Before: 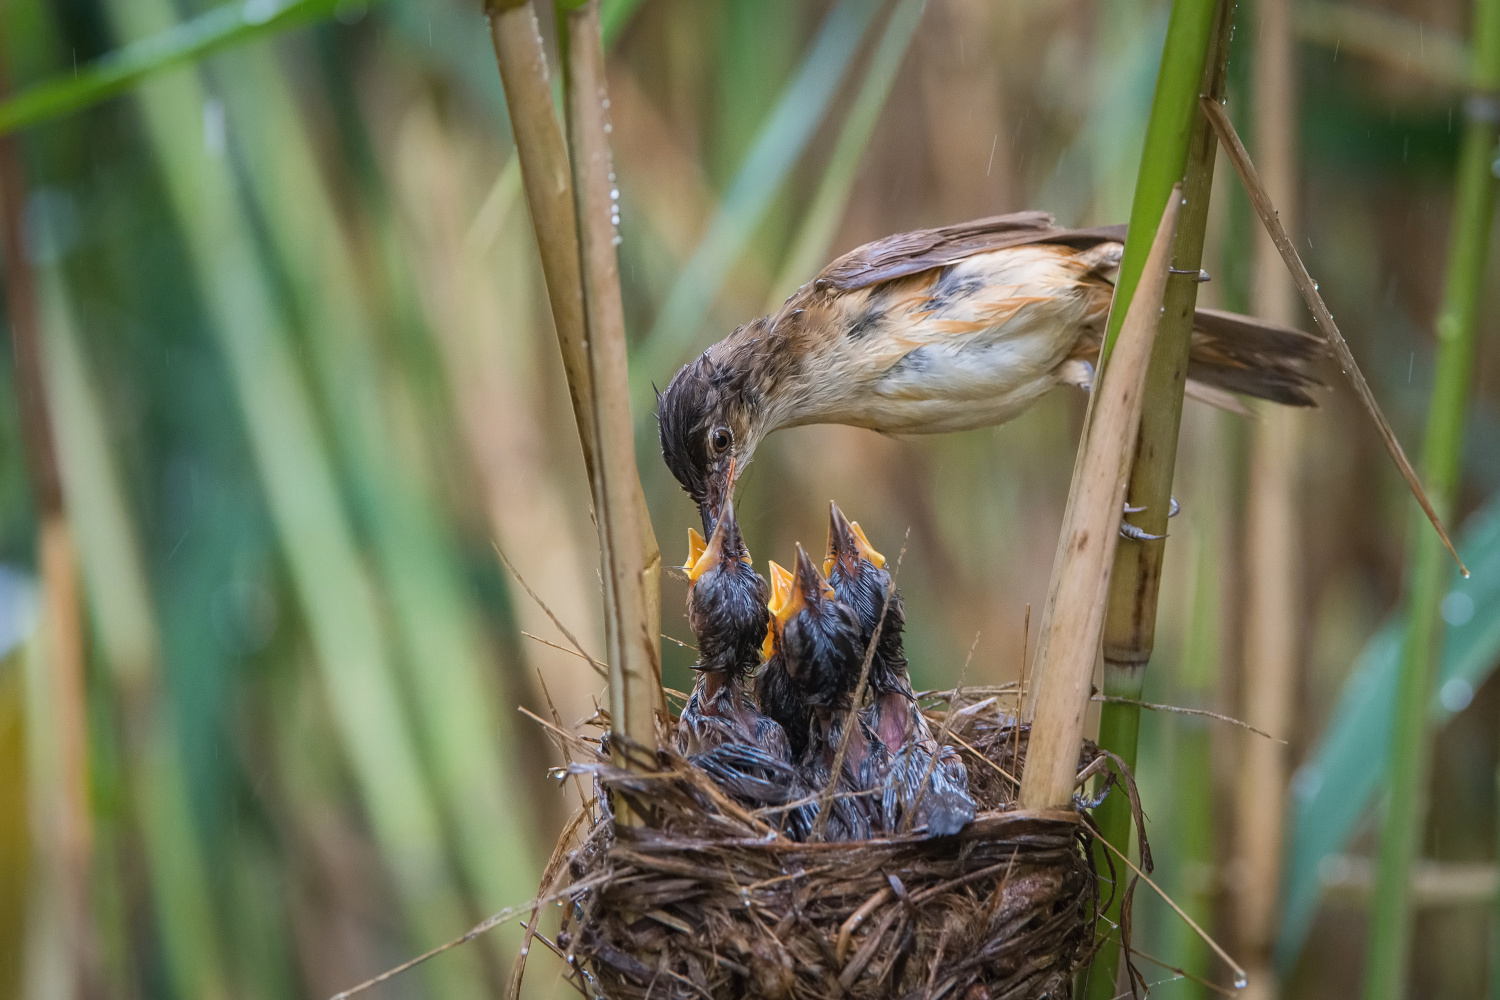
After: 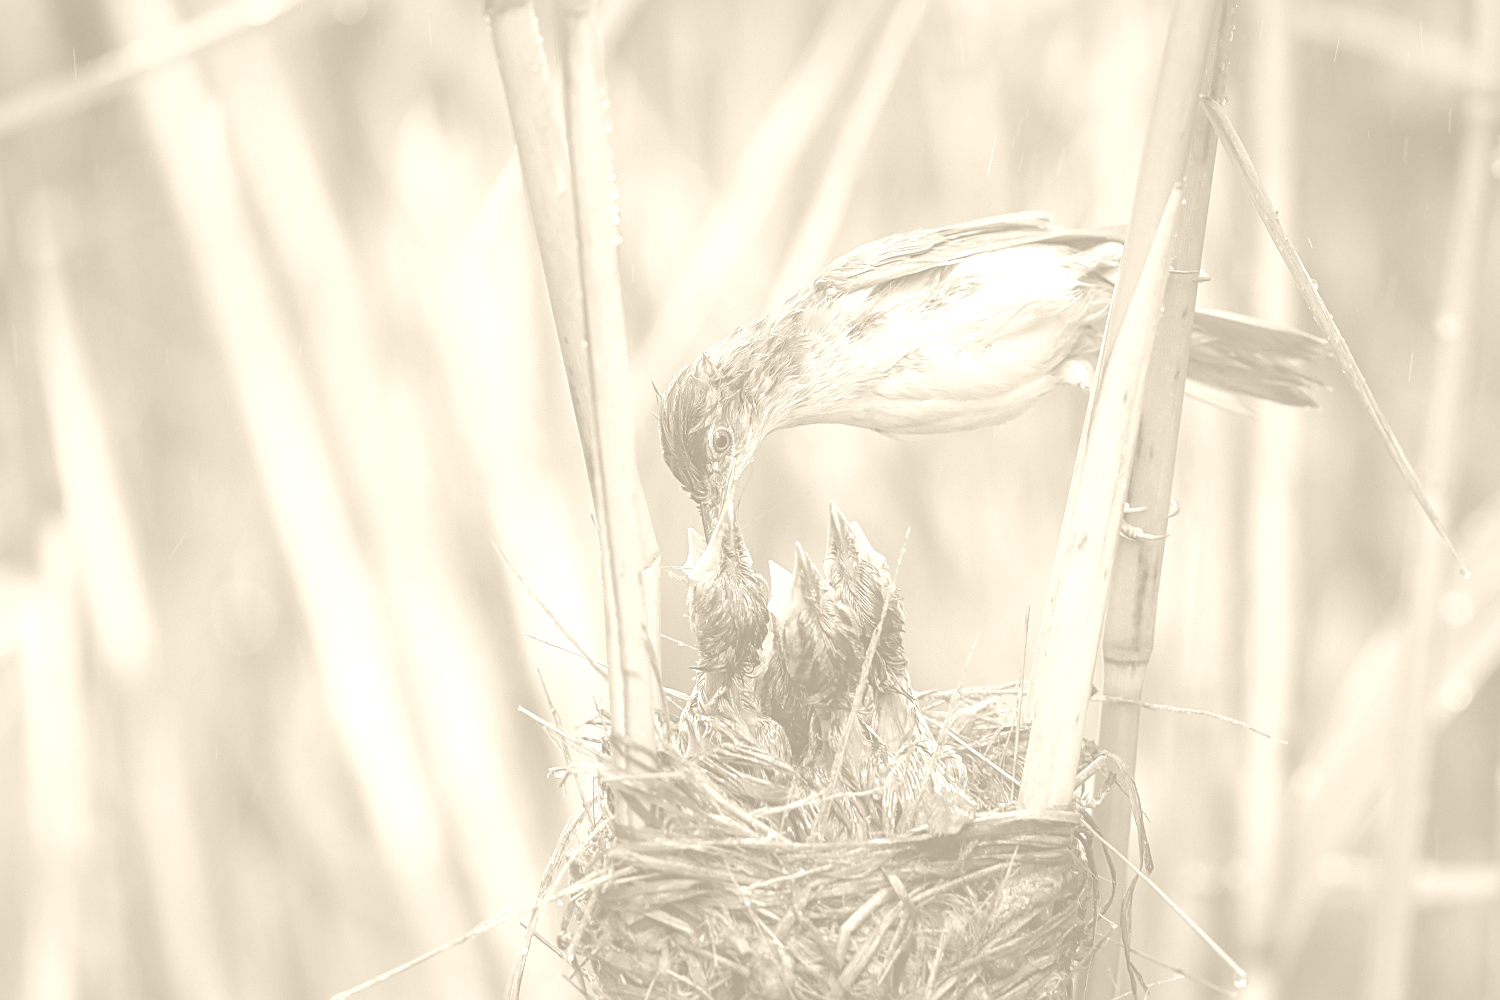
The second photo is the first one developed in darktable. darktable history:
sharpen: on, module defaults
colorize: hue 36°, saturation 71%, lightness 80.79%
velvia: on, module defaults
